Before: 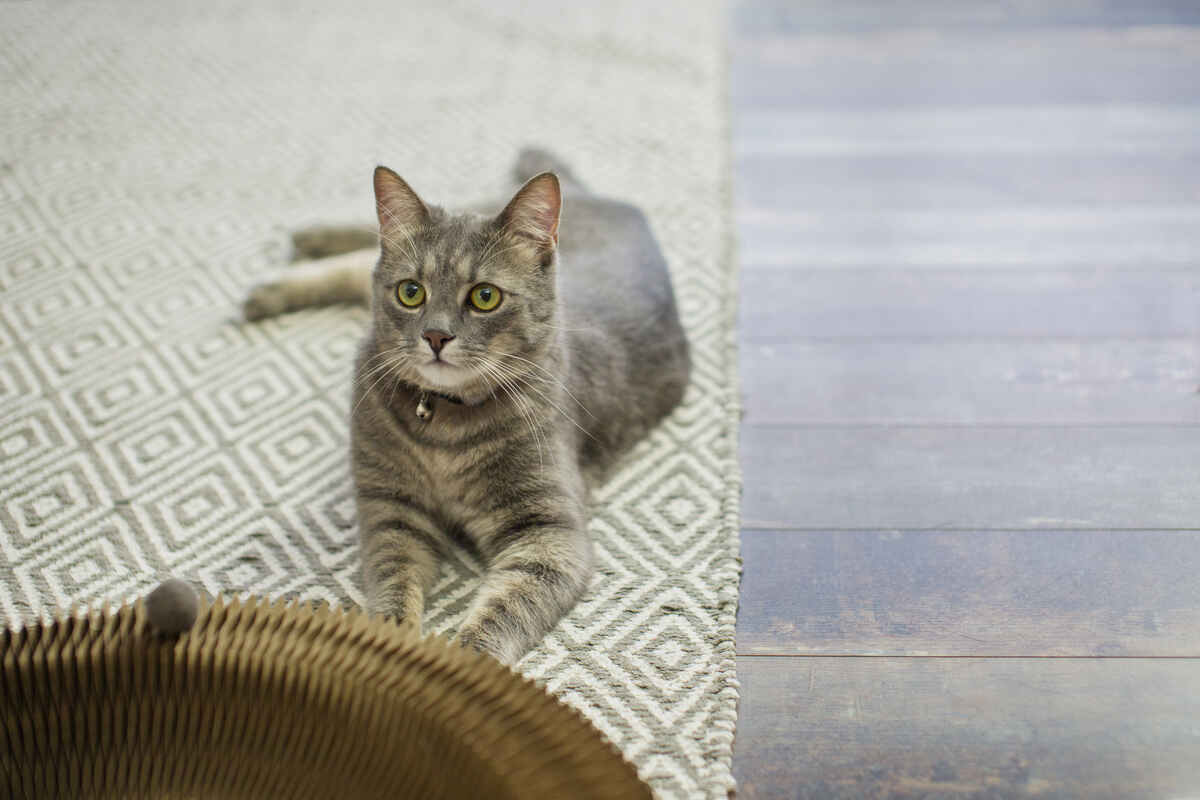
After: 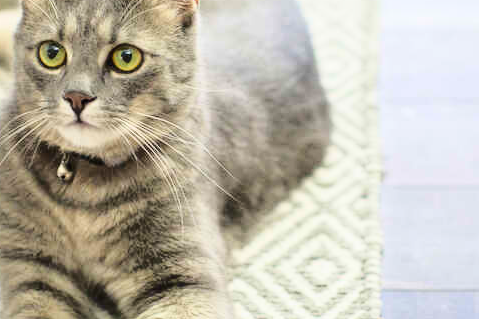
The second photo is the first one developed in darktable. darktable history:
exposure: compensate highlight preservation false
crop: left 30%, top 30%, right 30%, bottom 30%
base curve: curves: ch0 [(0, 0) (0.032, 0.037) (0.105, 0.228) (0.435, 0.76) (0.856, 0.983) (1, 1)]
